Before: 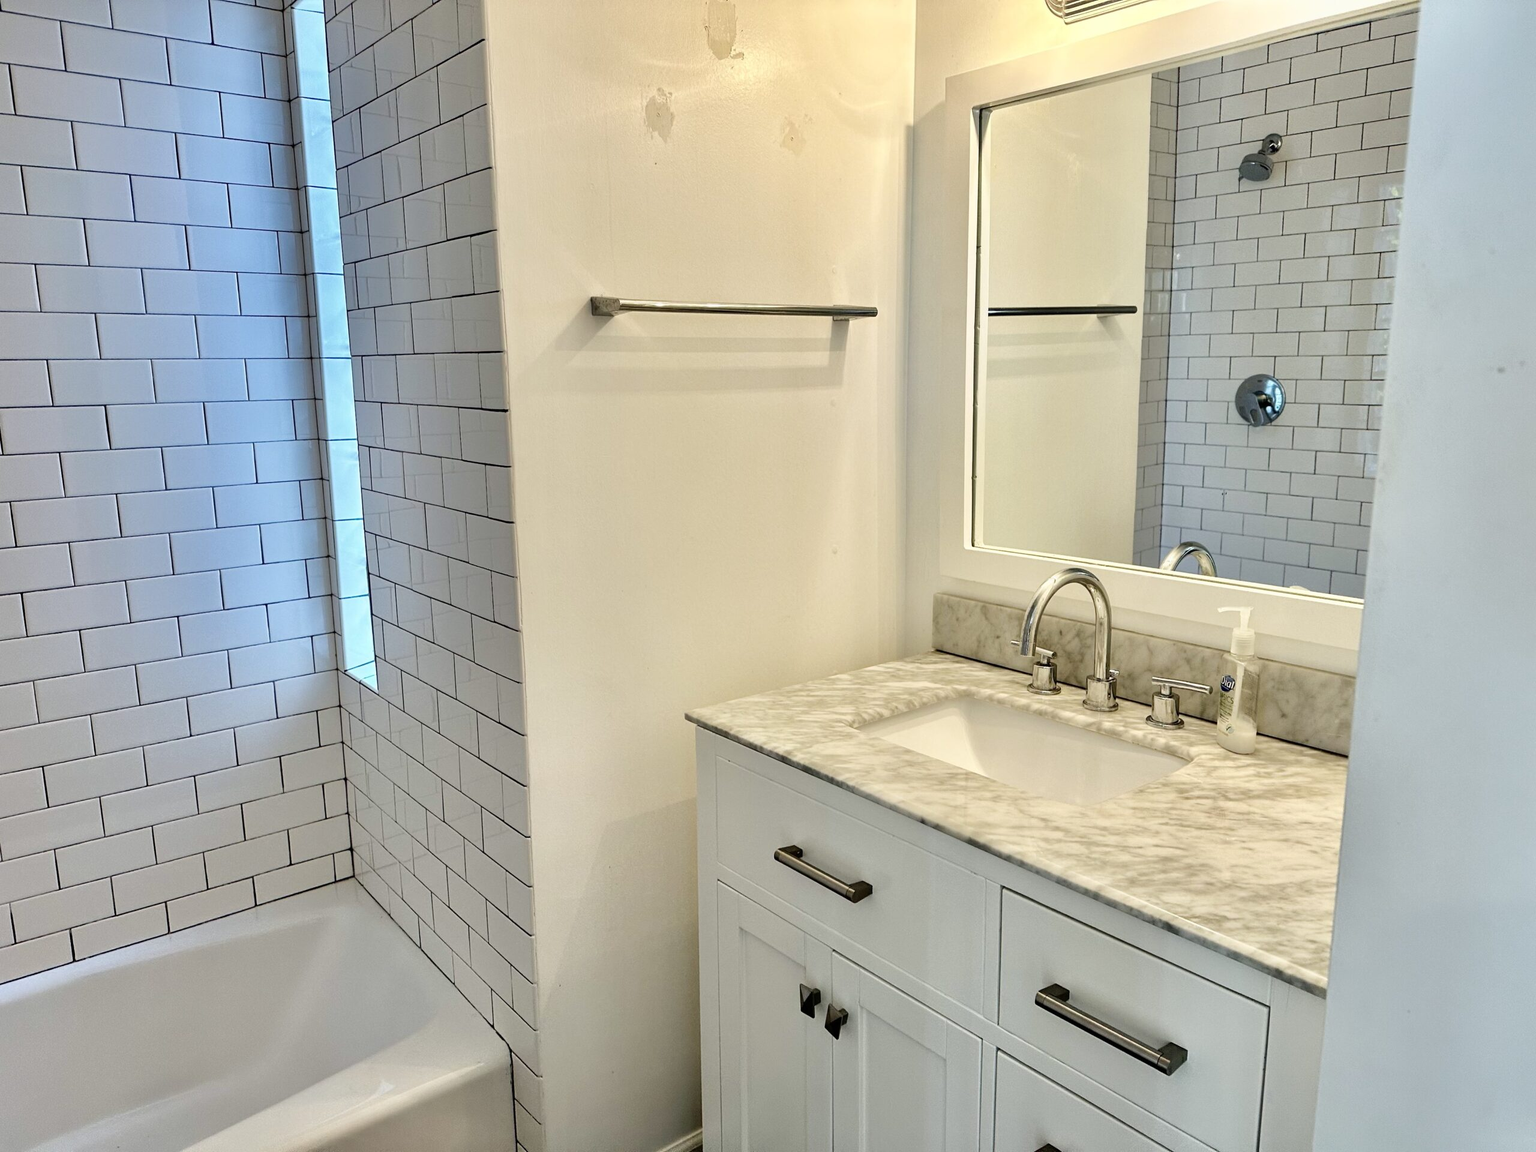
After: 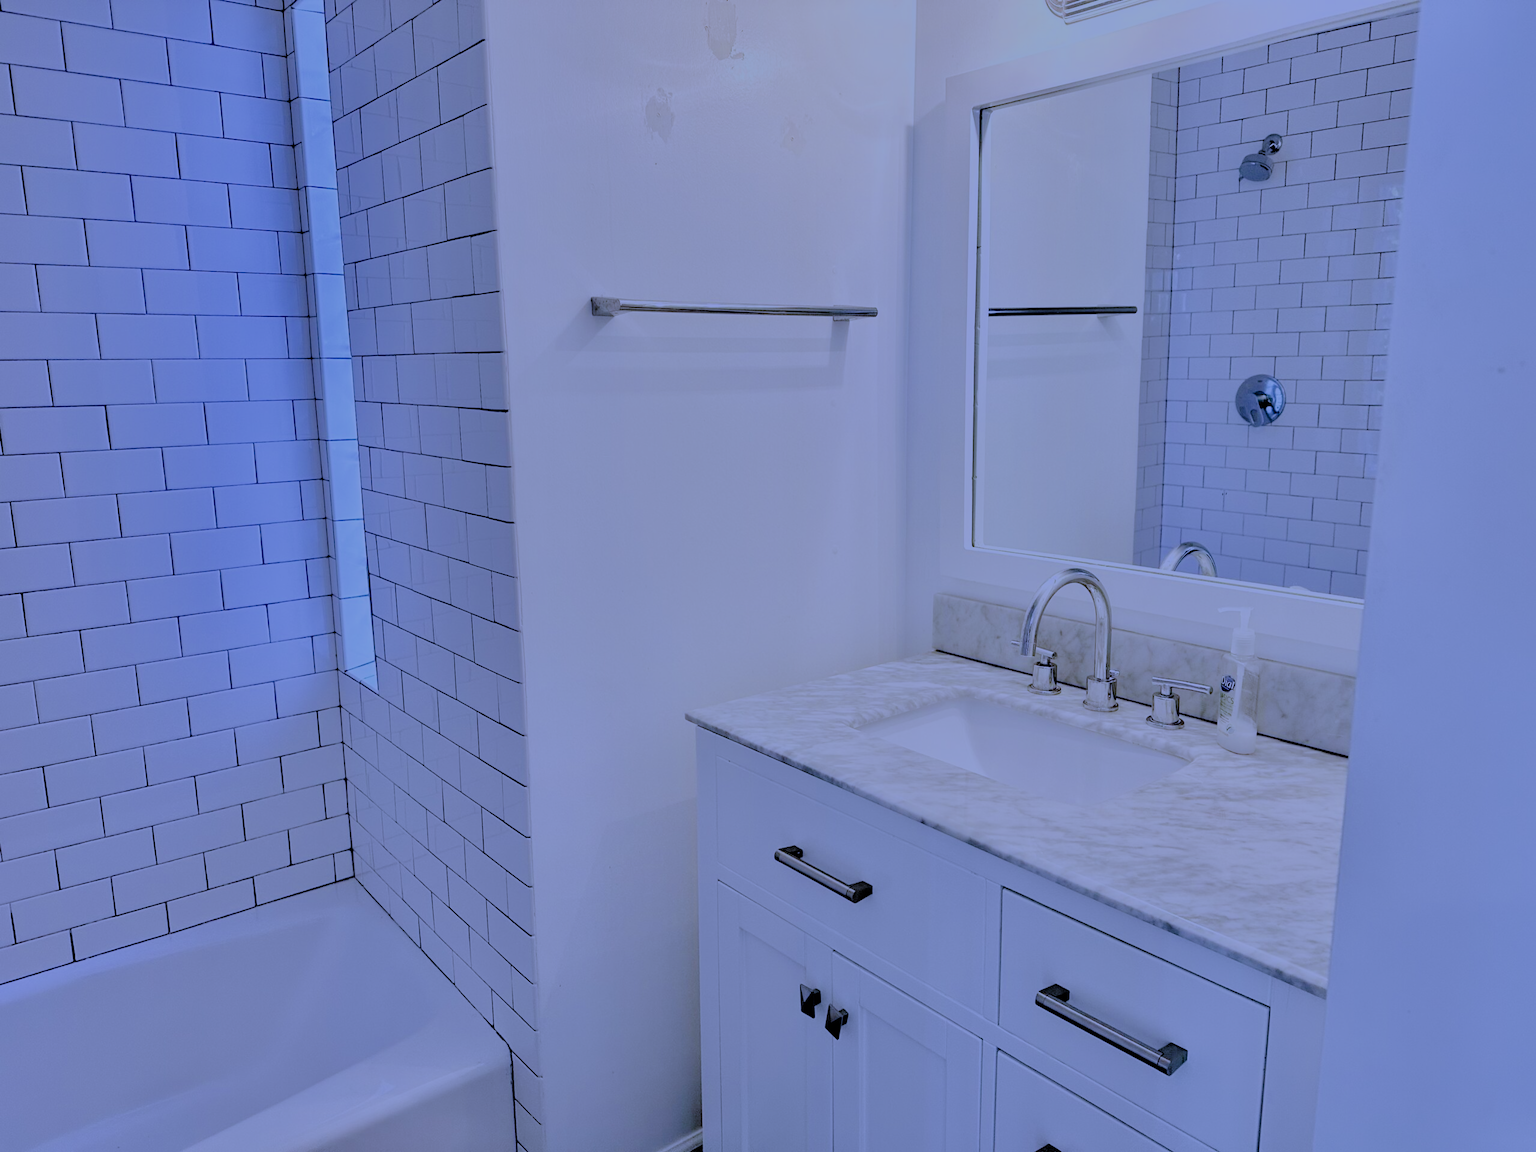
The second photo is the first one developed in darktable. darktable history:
color calibration: output R [1.063, -0.012, -0.003, 0], output B [-0.079, 0.047, 1, 0], illuminant custom, x 0.46, y 0.43, temperature 2642.66 K
filmic rgb: black relative exposure -4.42 EV, white relative exposure 6.58 EV, hardness 1.85, contrast 0.5
